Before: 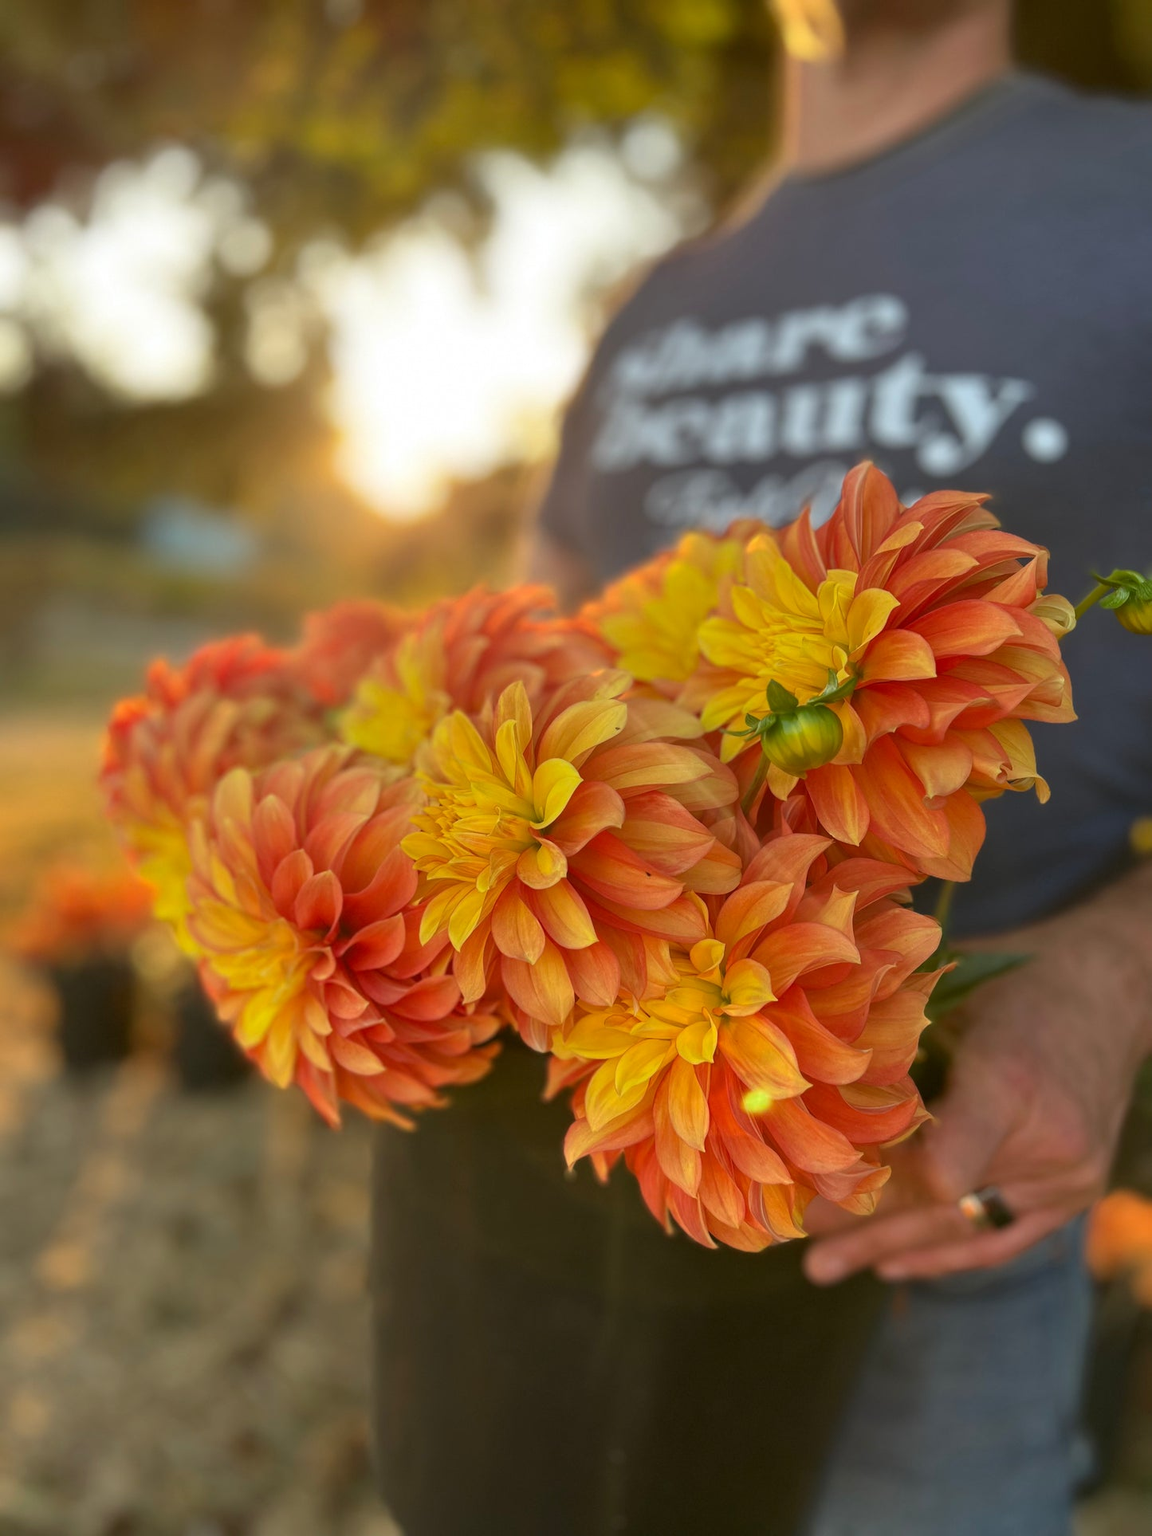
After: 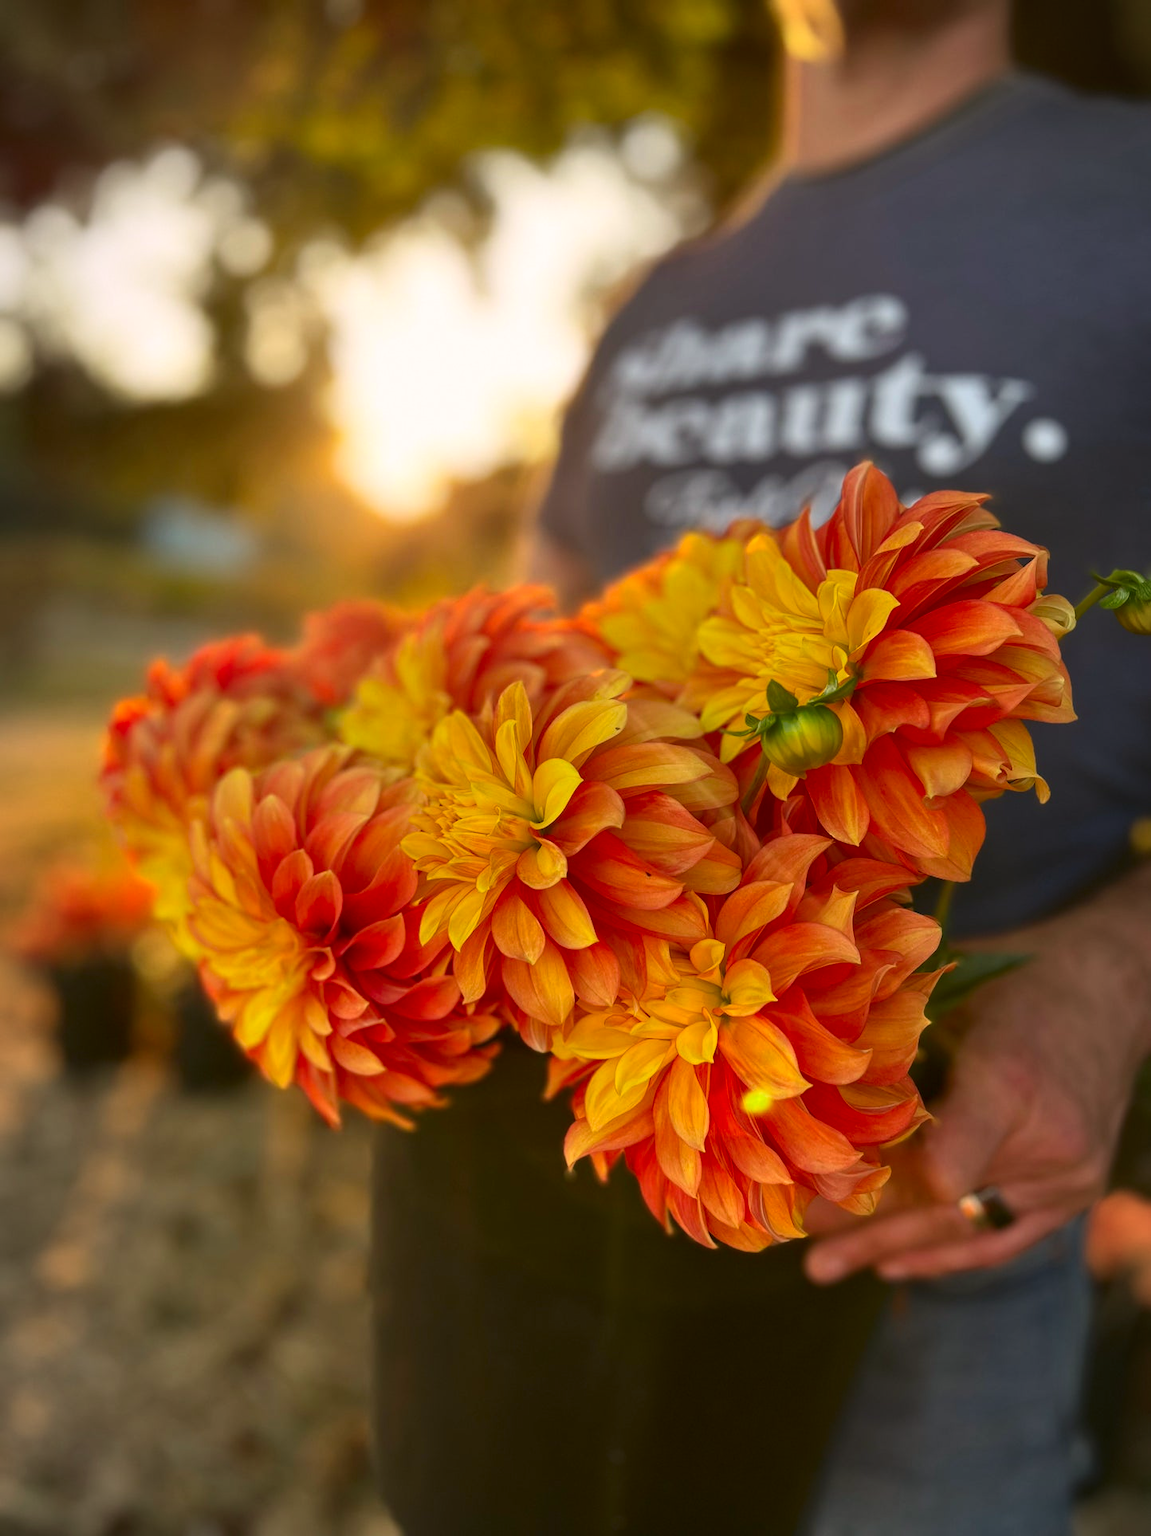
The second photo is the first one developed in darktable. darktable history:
contrast brightness saturation: contrast 0.13, brightness -0.05, saturation 0.16
vignetting: fall-off start 97%, fall-off radius 100%, width/height ratio 0.609, unbound false
color correction: highlights a* 5.81, highlights b* 4.84
